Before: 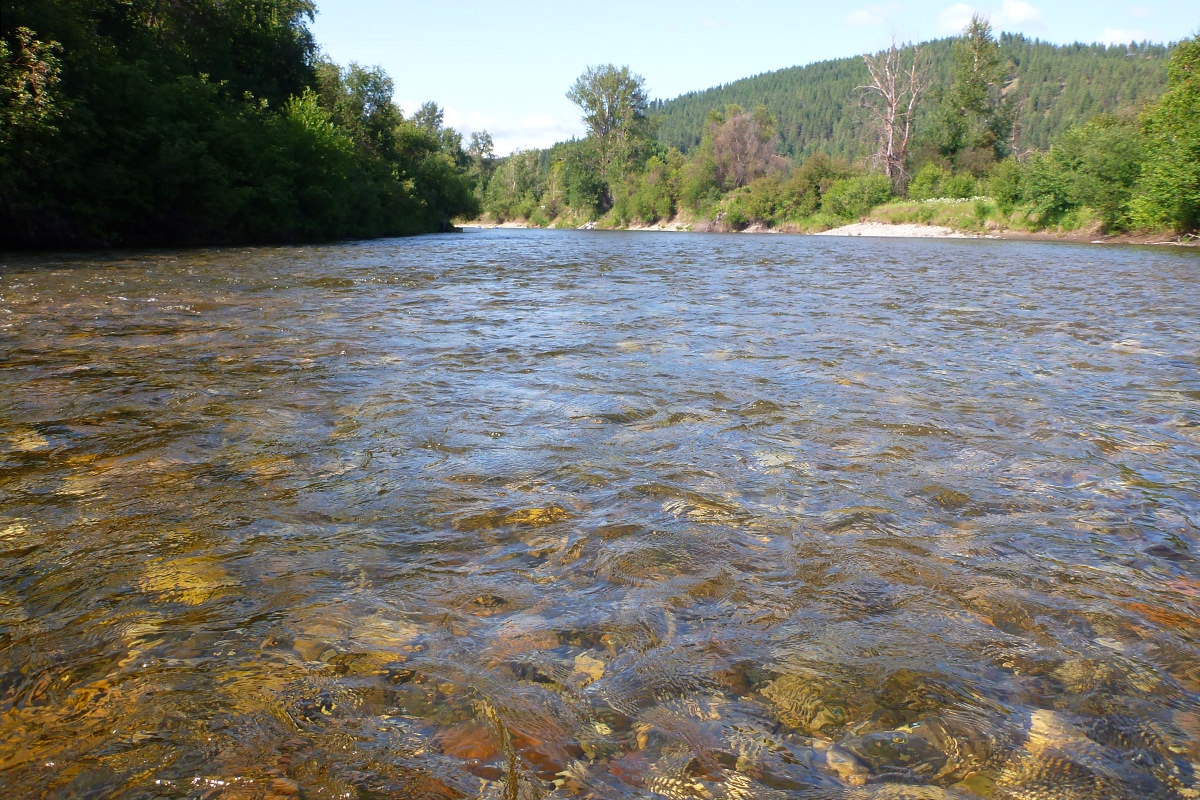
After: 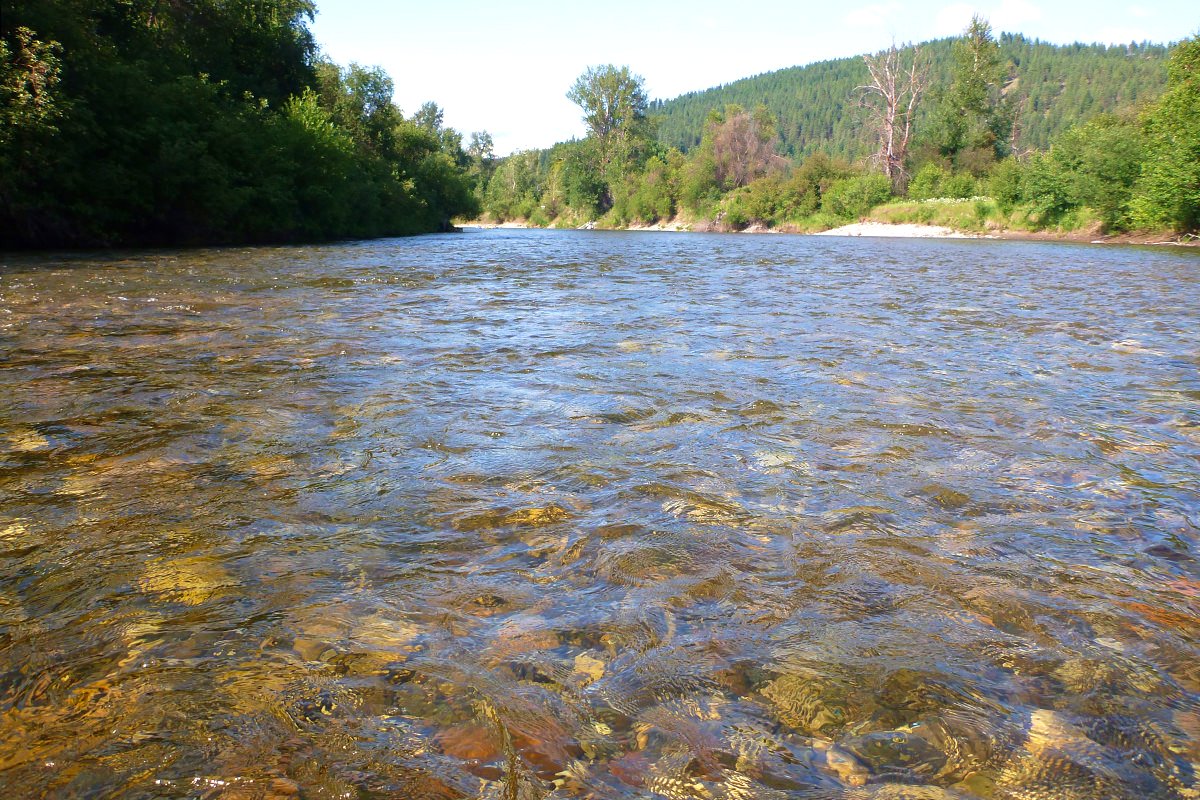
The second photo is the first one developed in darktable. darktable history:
velvia: on, module defaults
exposure: exposure 0.2 EV, compensate highlight preservation false
